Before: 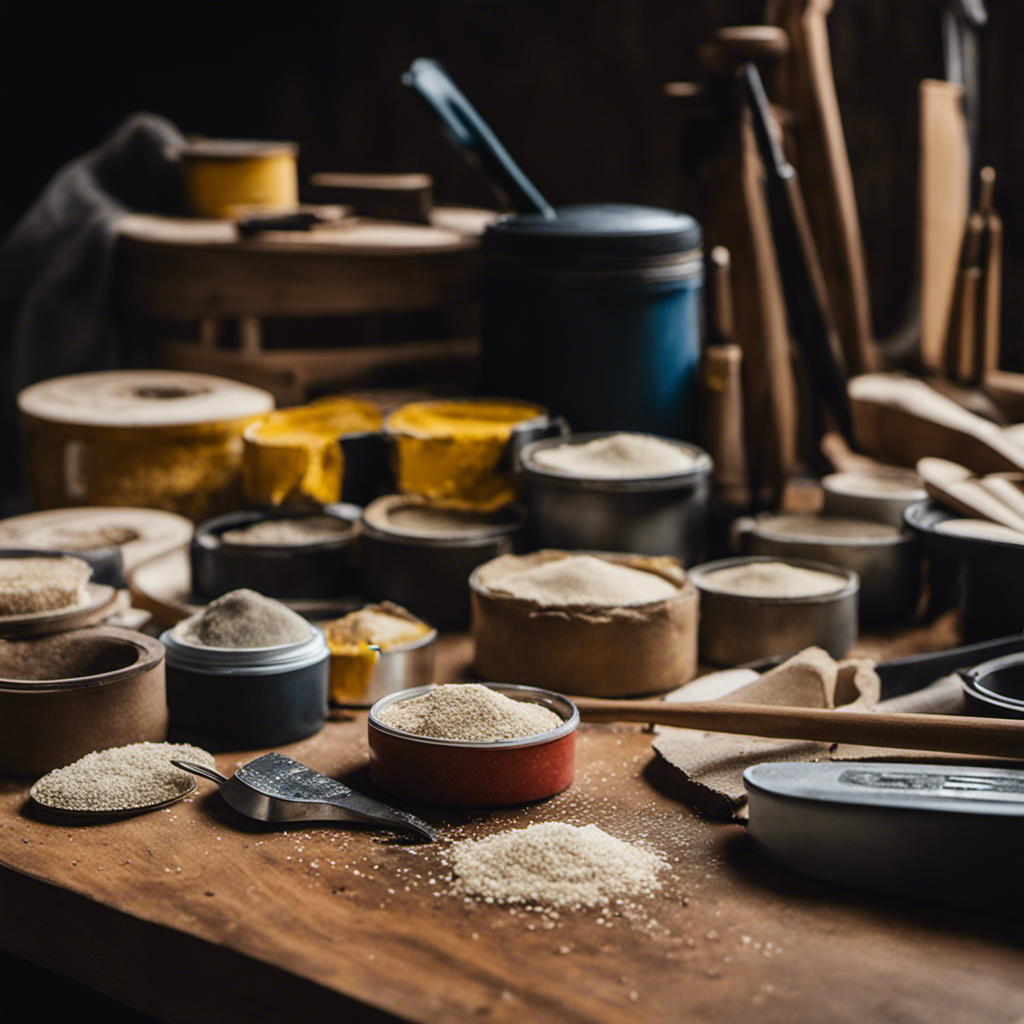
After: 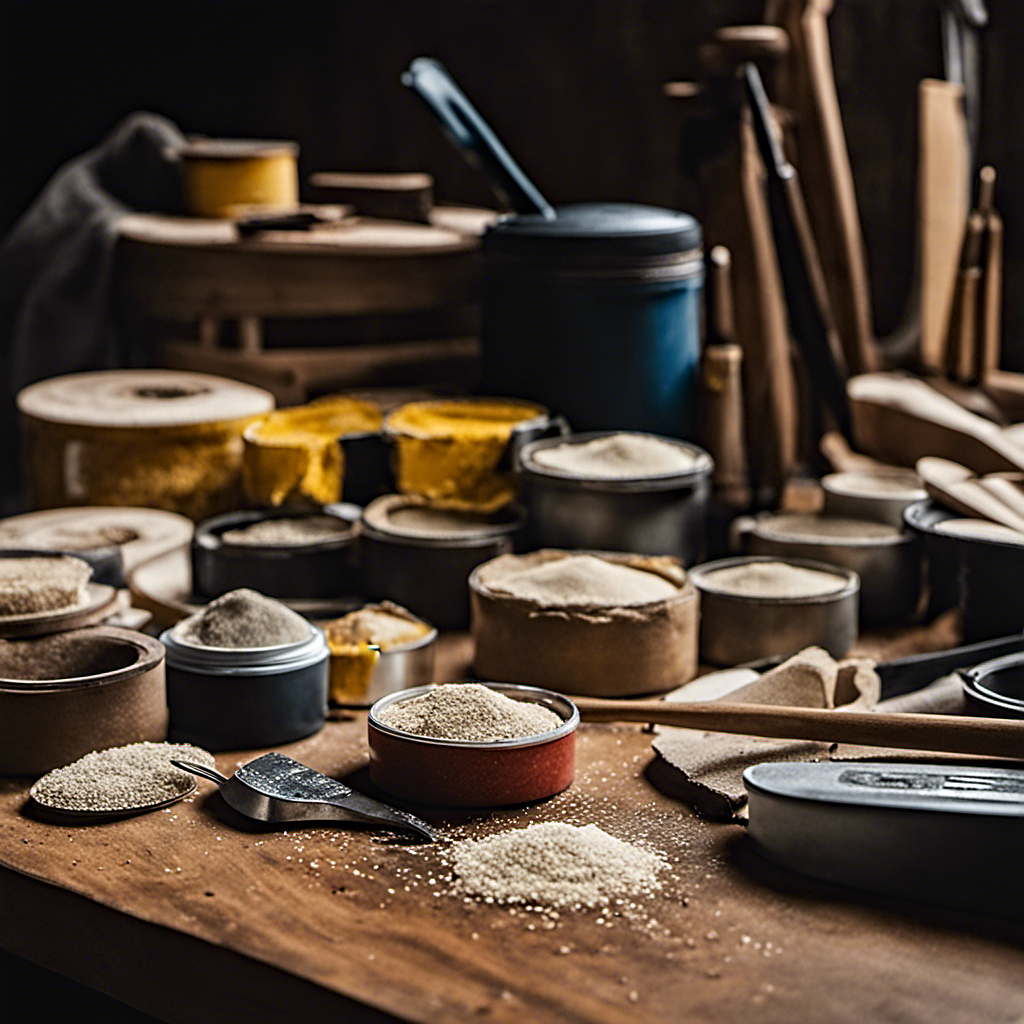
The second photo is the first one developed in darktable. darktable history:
sharpen: on, module defaults
contrast equalizer: y [[0.5, 0.501, 0.525, 0.597, 0.58, 0.514], [0.5 ×6], [0.5 ×6], [0 ×6], [0 ×6]]
